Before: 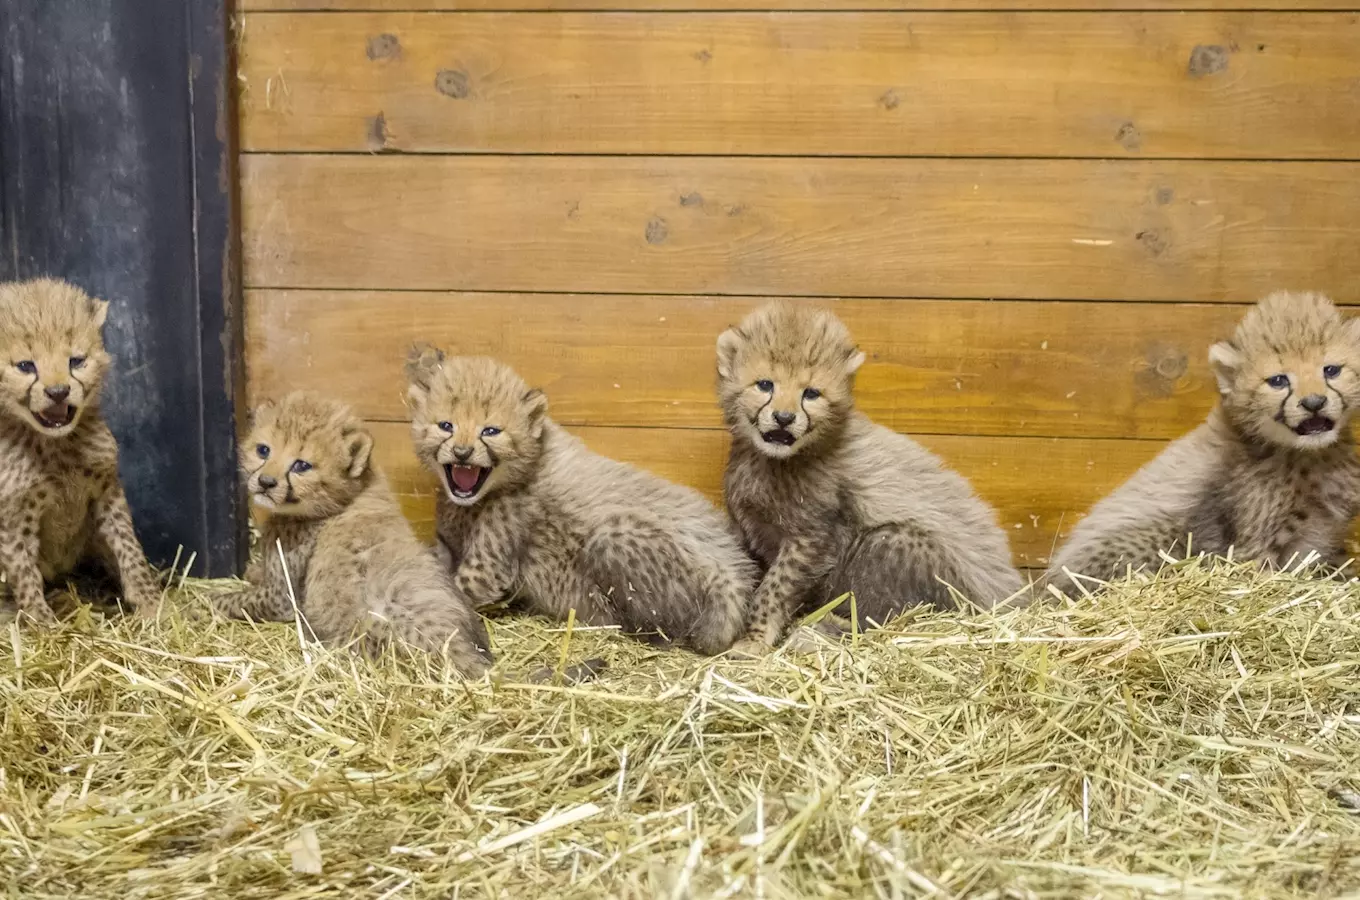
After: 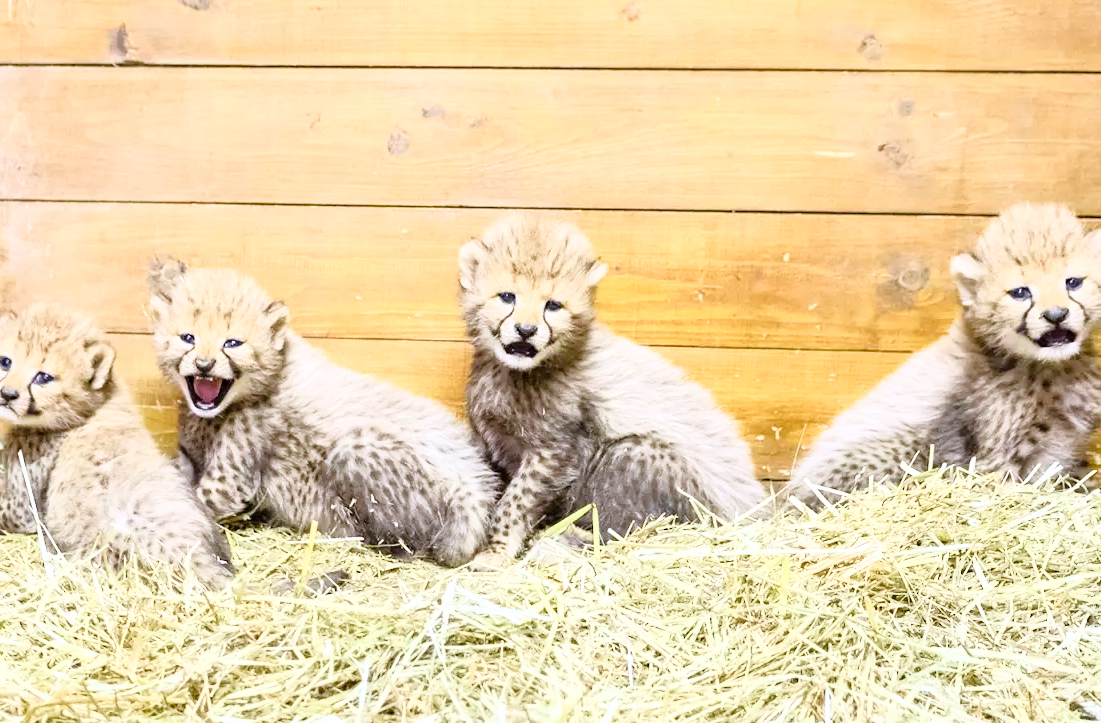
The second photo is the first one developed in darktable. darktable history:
crop: left 19.027%, top 9.82%, right 0%, bottom 9.755%
color calibration: illuminant as shot in camera, x 0.37, y 0.382, temperature 4318.75 K, saturation algorithm version 1 (2020)
base curve: curves: ch0 [(0, 0) (0.012, 0.01) (0.073, 0.168) (0.31, 0.711) (0.645, 0.957) (1, 1)]
color balance rgb: shadows lift › luminance -9.505%, highlights gain › luminance 14.629%, linear chroma grading › shadows -2.06%, linear chroma grading › highlights -14.247%, linear chroma grading › global chroma -9.467%, linear chroma grading › mid-tones -9.816%, perceptual saturation grading › global saturation 25.691%, perceptual saturation grading › highlights -28.782%, perceptual saturation grading › shadows 34.466%
